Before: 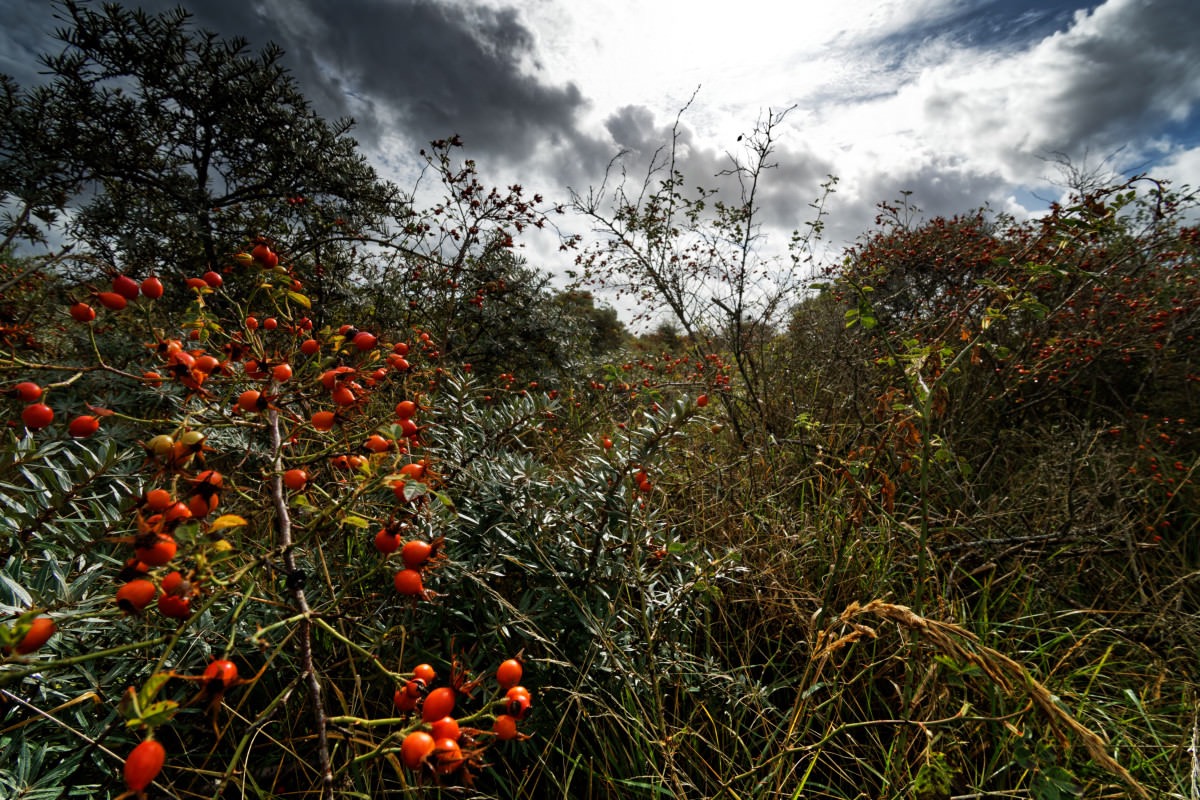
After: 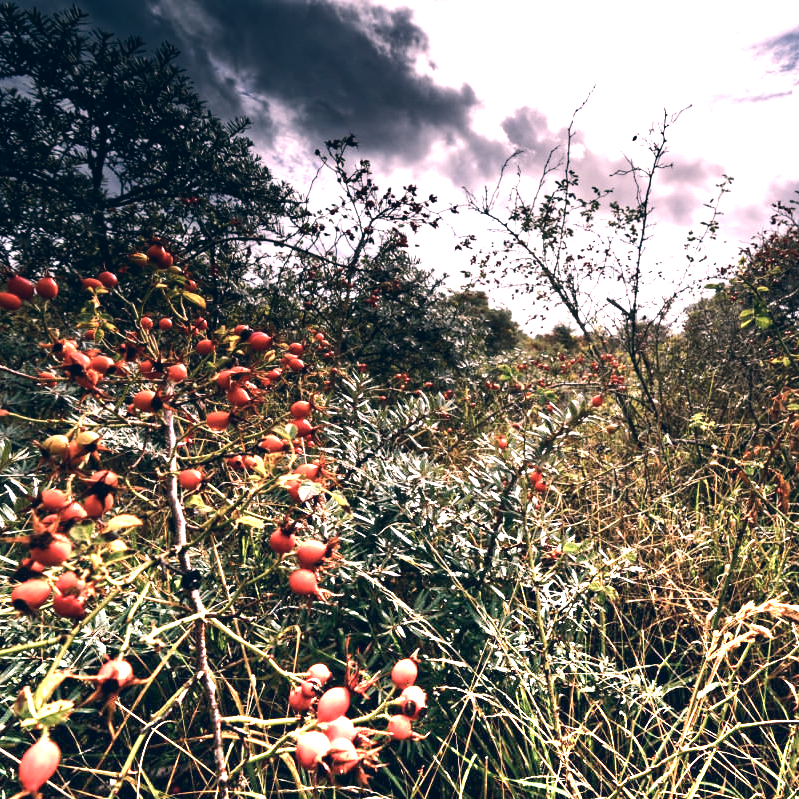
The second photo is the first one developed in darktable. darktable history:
color correction: highlights a* 14.46, highlights b* 5.85, shadows a* -5.53, shadows b* -15.24, saturation 0.85
levels: levels [0, 0.476, 0.951]
white balance: red 1.009, blue 1.027
crop and rotate: left 8.786%, right 24.548%
graduated density: density -3.9 EV
color balance rgb: shadows lift › chroma 2%, shadows lift › hue 135.47°, highlights gain › chroma 2%, highlights gain › hue 291.01°, global offset › luminance 0.5%, perceptual saturation grading › global saturation -10.8%, perceptual saturation grading › highlights -26.83%, perceptual saturation grading › shadows 21.25%, perceptual brilliance grading › highlights 17.77%, perceptual brilliance grading › mid-tones 31.71%, perceptual brilliance grading › shadows -31.01%, global vibrance 24.91%
